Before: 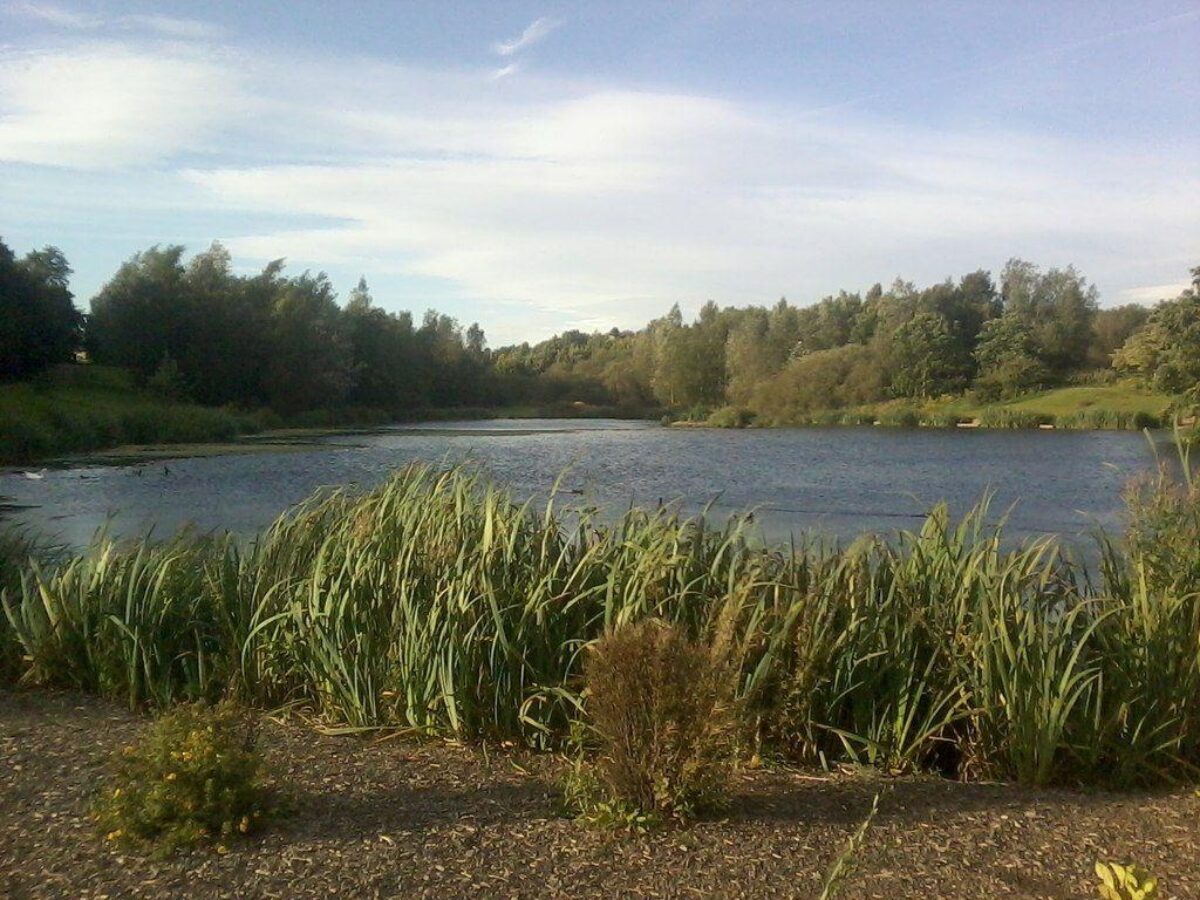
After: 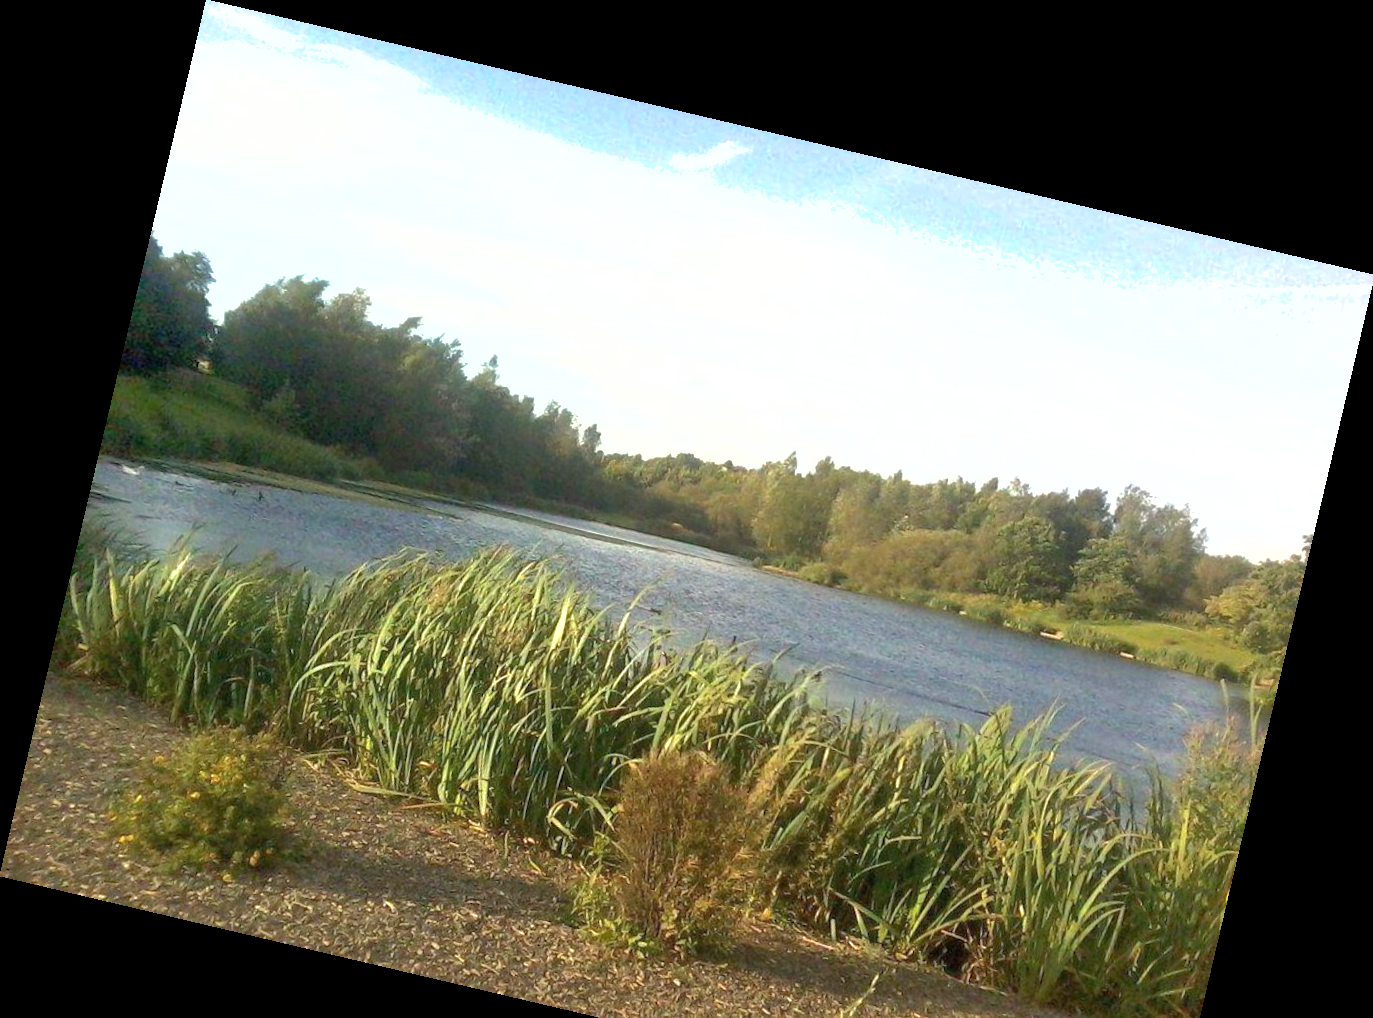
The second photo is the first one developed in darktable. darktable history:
exposure: exposure 1 EV, compensate highlight preservation false
shadows and highlights: on, module defaults
rotate and perspective: rotation 13.27°, automatic cropping off
crop and rotate: top 0%, bottom 11.49%
